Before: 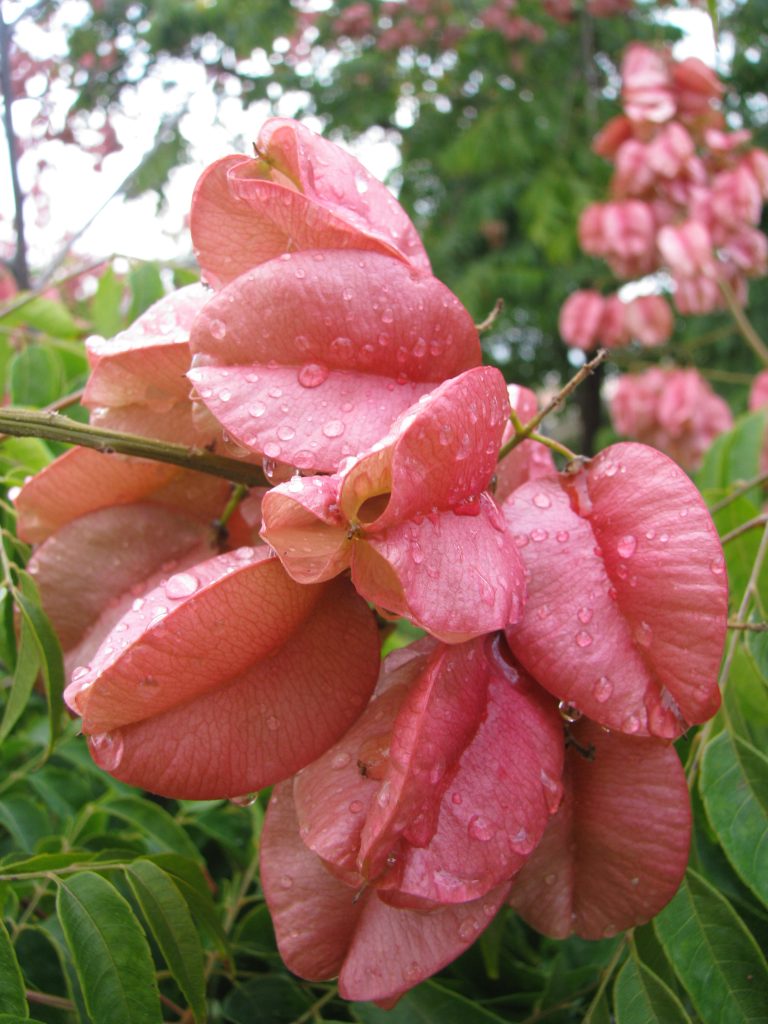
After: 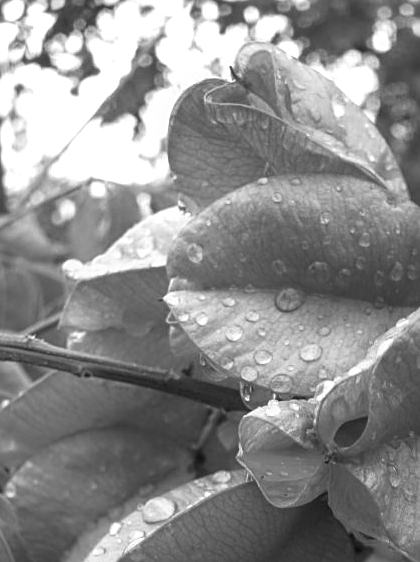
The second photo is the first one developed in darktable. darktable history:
sharpen: on, module defaults
local contrast: on, module defaults
monochrome: a 0, b 0, size 0.5, highlights 0.57
crop and rotate: left 3.047%, top 7.509%, right 42.236%, bottom 37.598%
shadows and highlights: shadows color adjustment 97.66%, soften with gaussian
